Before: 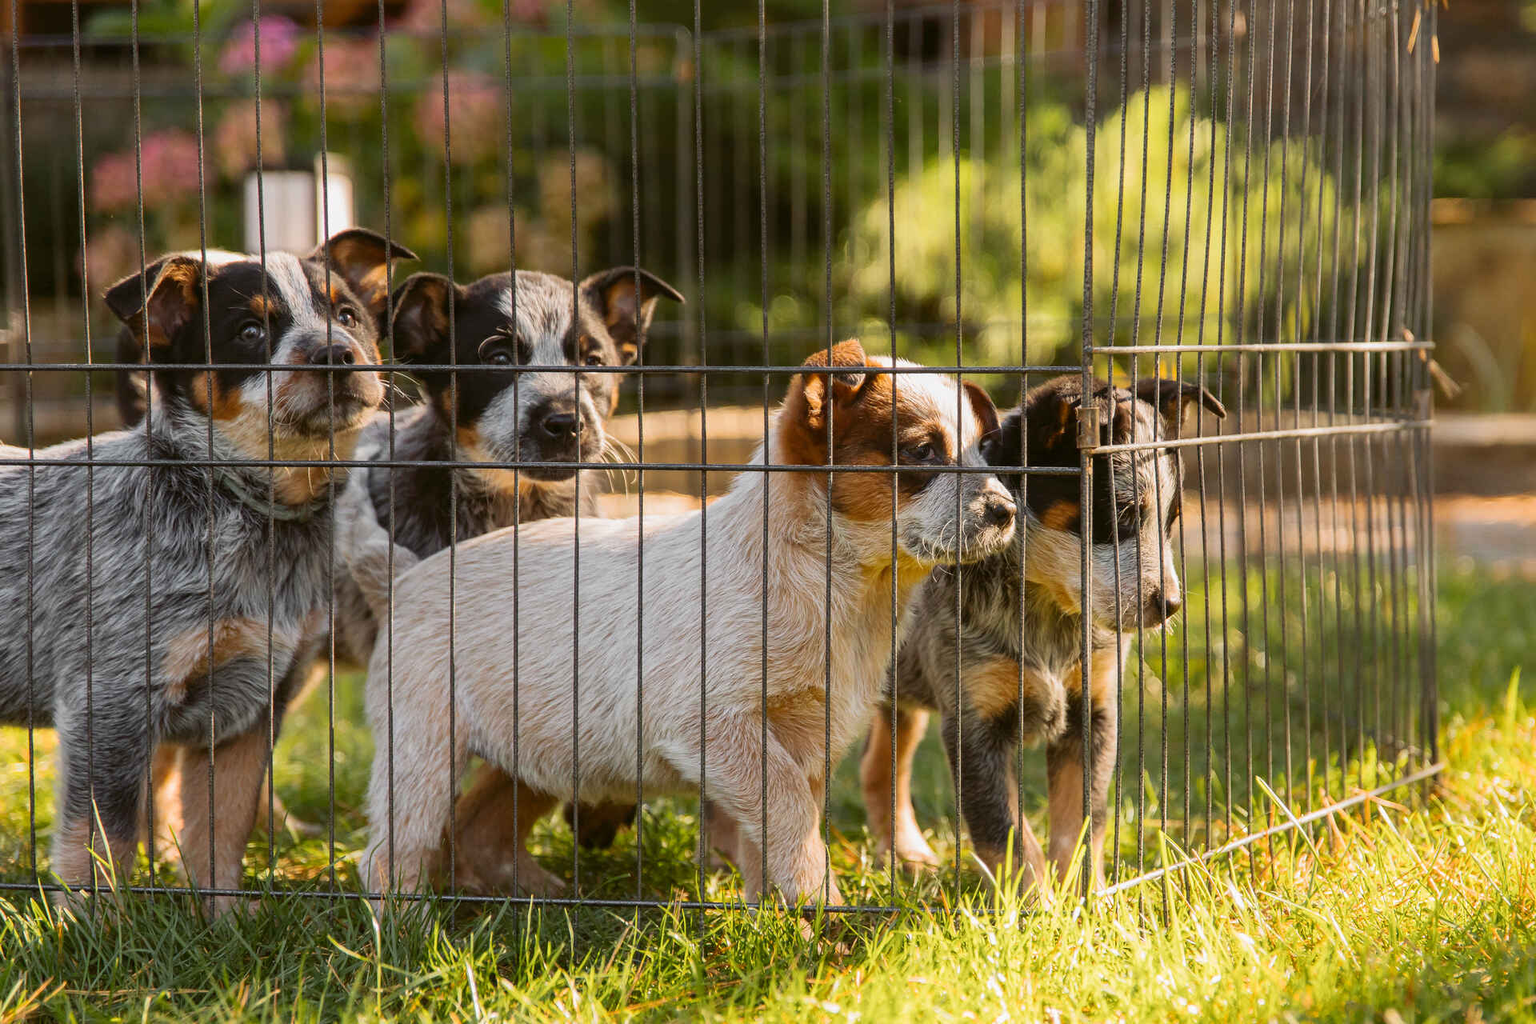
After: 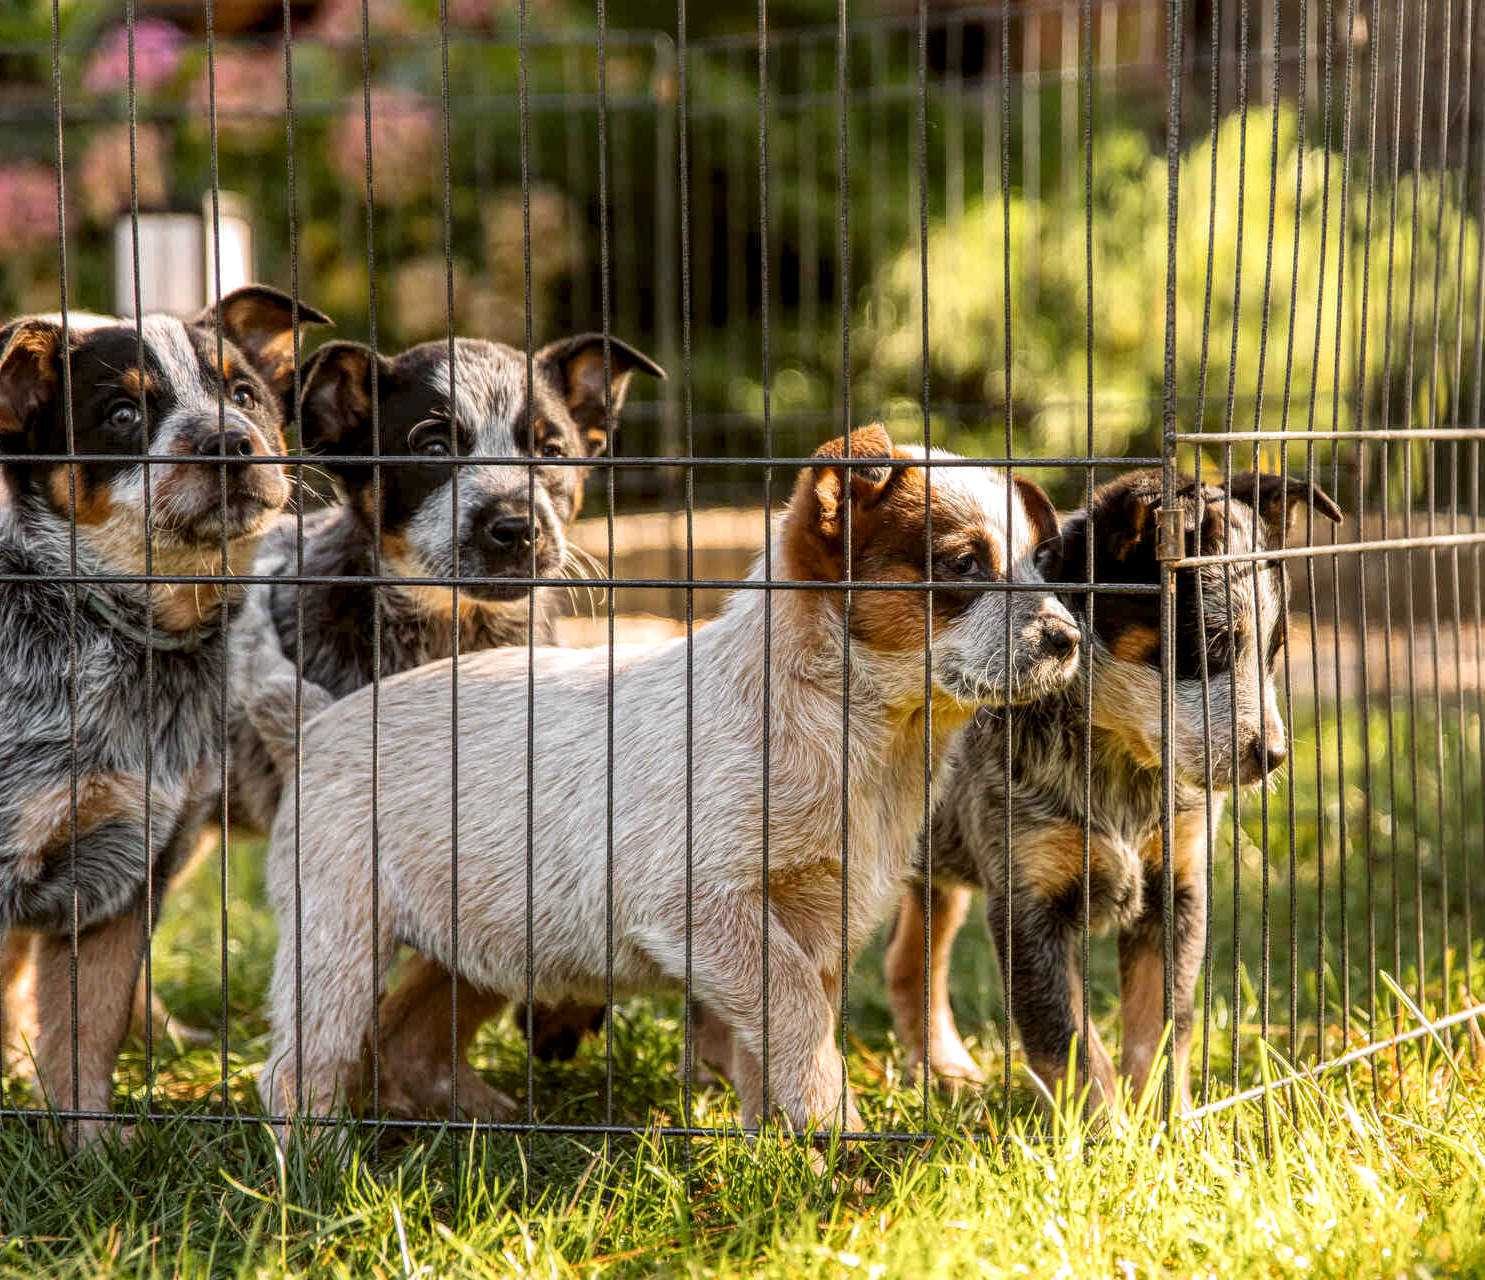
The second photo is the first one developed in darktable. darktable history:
crop: left 9.896%, right 12.709%
local contrast: highlights 107%, shadows 101%, detail 200%, midtone range 0.2
